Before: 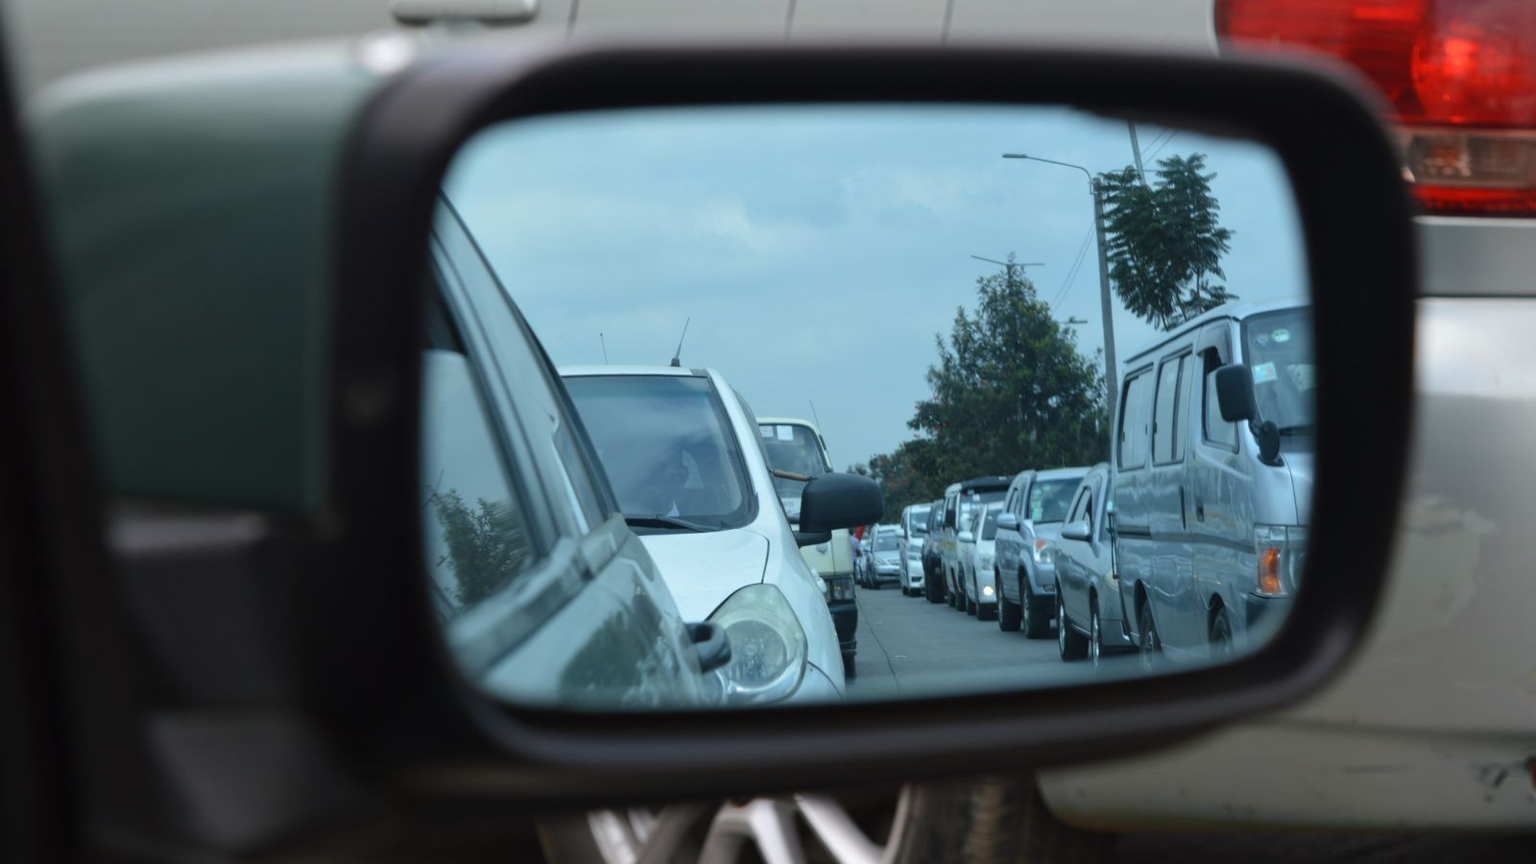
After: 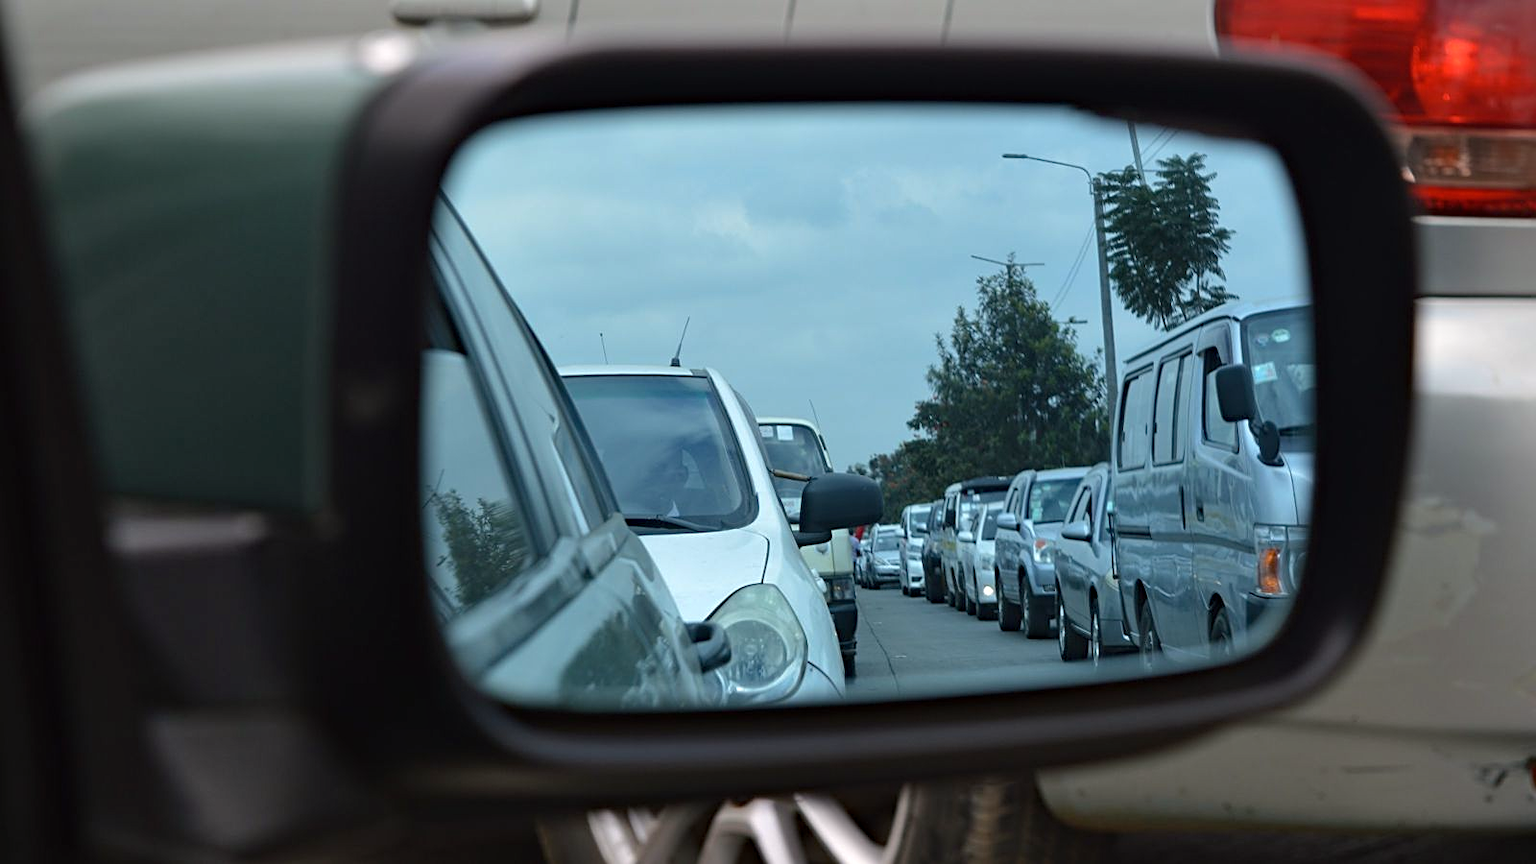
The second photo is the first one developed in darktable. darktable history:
sharpen: on, module defaults
haze removal: compatibility mode true, adaptive false
shadows and highlights: shadows 29.41, highlights -29.61, low approximation 0.01, soften with gaussian
